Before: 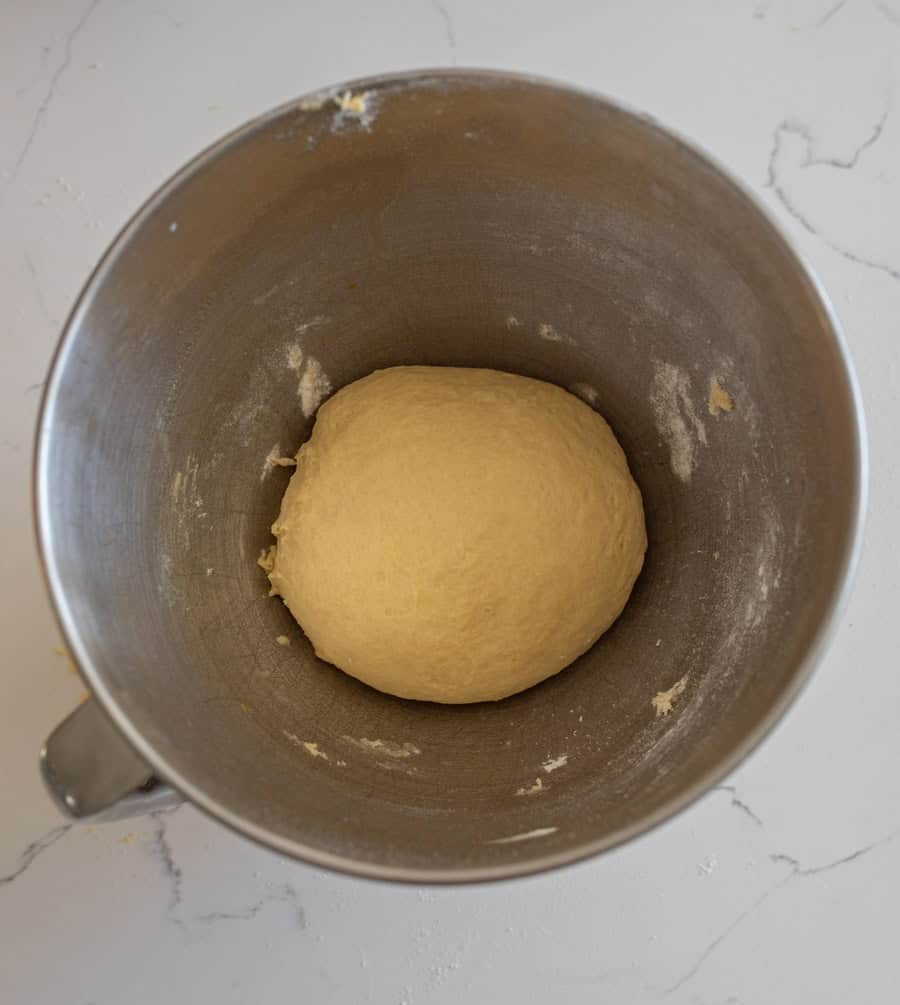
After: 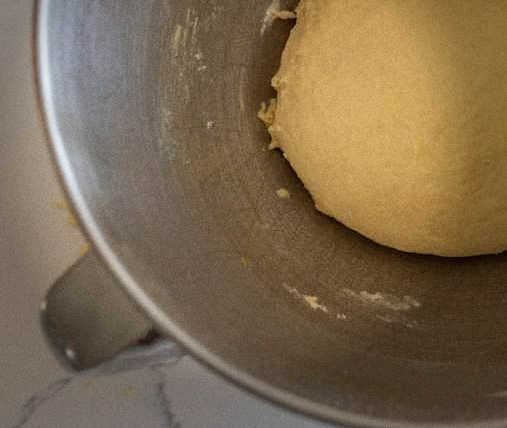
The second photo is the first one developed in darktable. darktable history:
crop: top 44.483%, right 43.593%, bottom 12.892%
grain: coarseness 0.09 ISO
vignetting: fall-off start 68.33%, fall-off radius 30%, saturation 0.042, center (-0.066, -0.311), width/height ratio 0.992, shape 0.85, dithering 8-bit output
